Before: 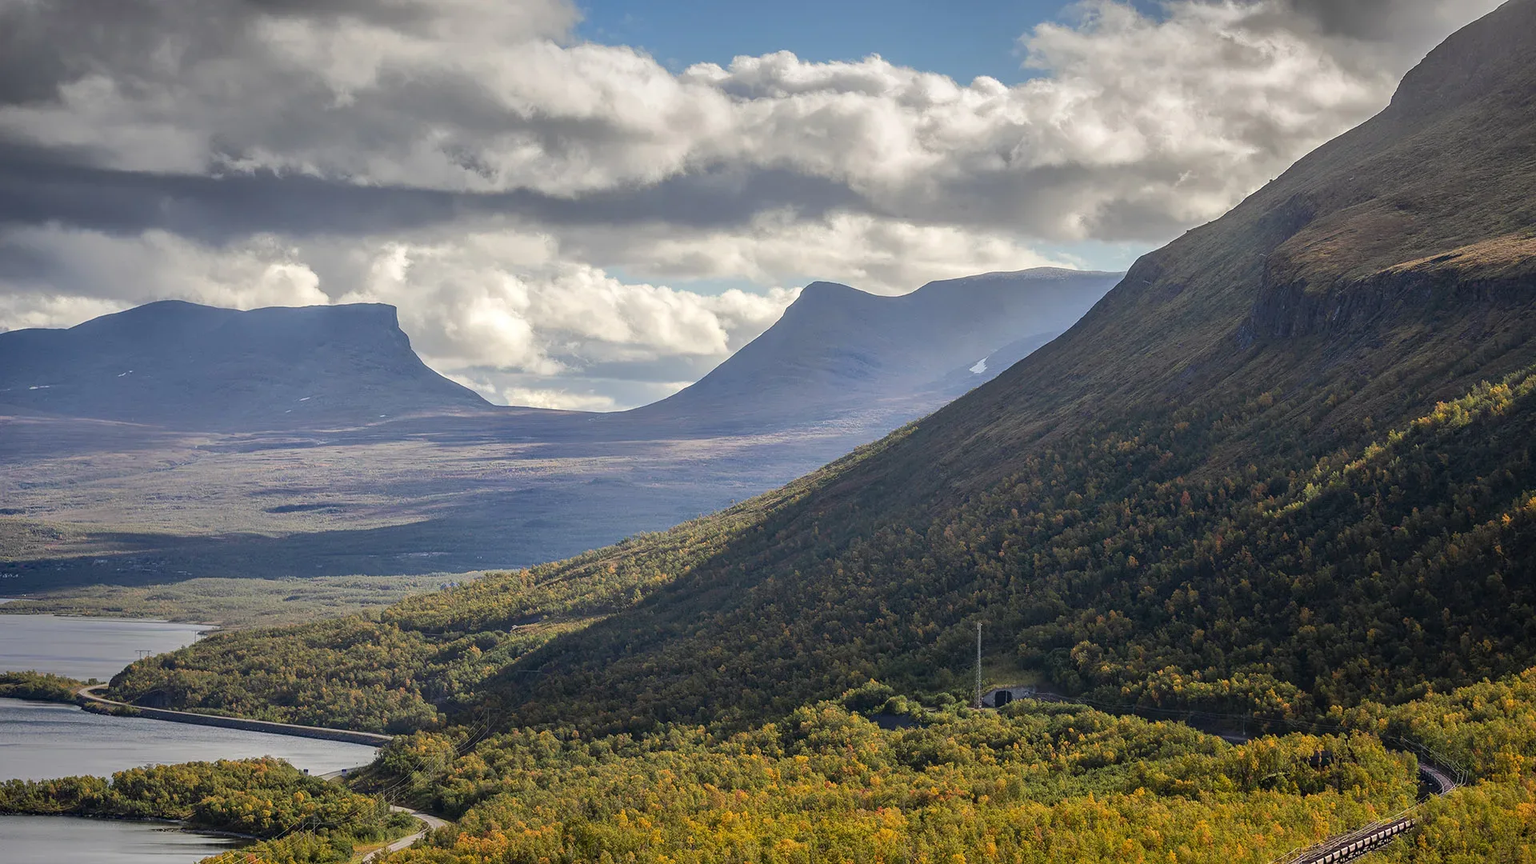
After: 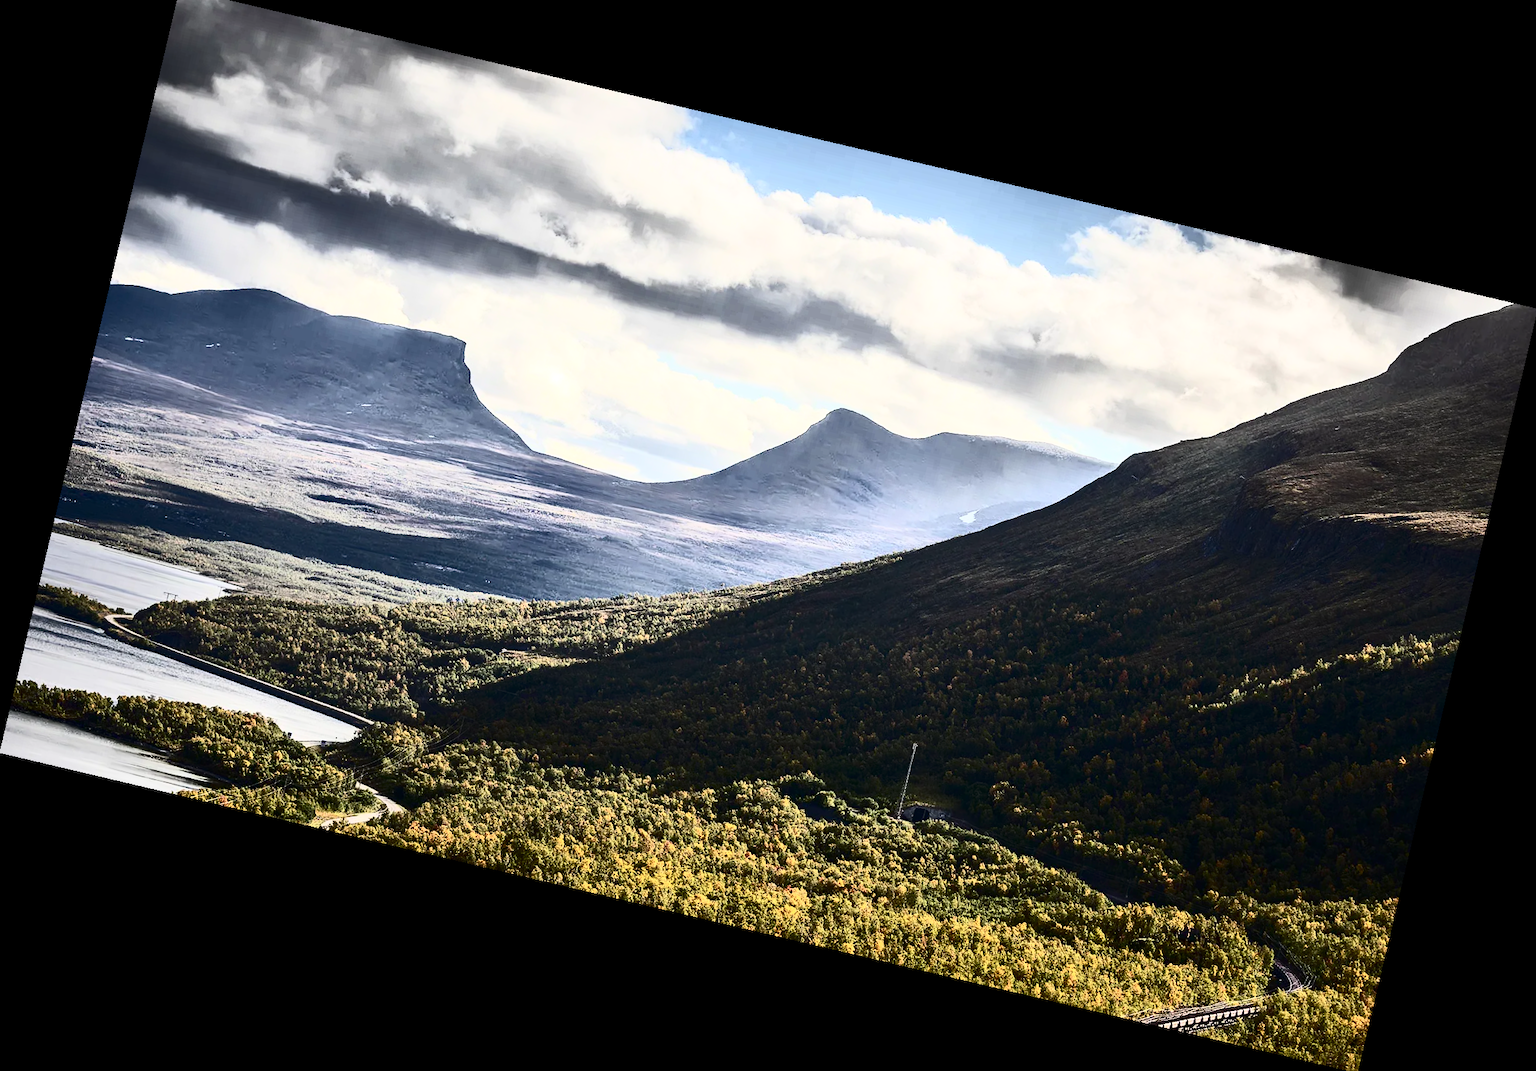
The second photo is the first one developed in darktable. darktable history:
crop: top 1.049%, right 0.001%
contrast brightness saturation: contrast 0.93, brightness 0.2
rotate and perspective: rotation 13.27°, automatic cropping off
